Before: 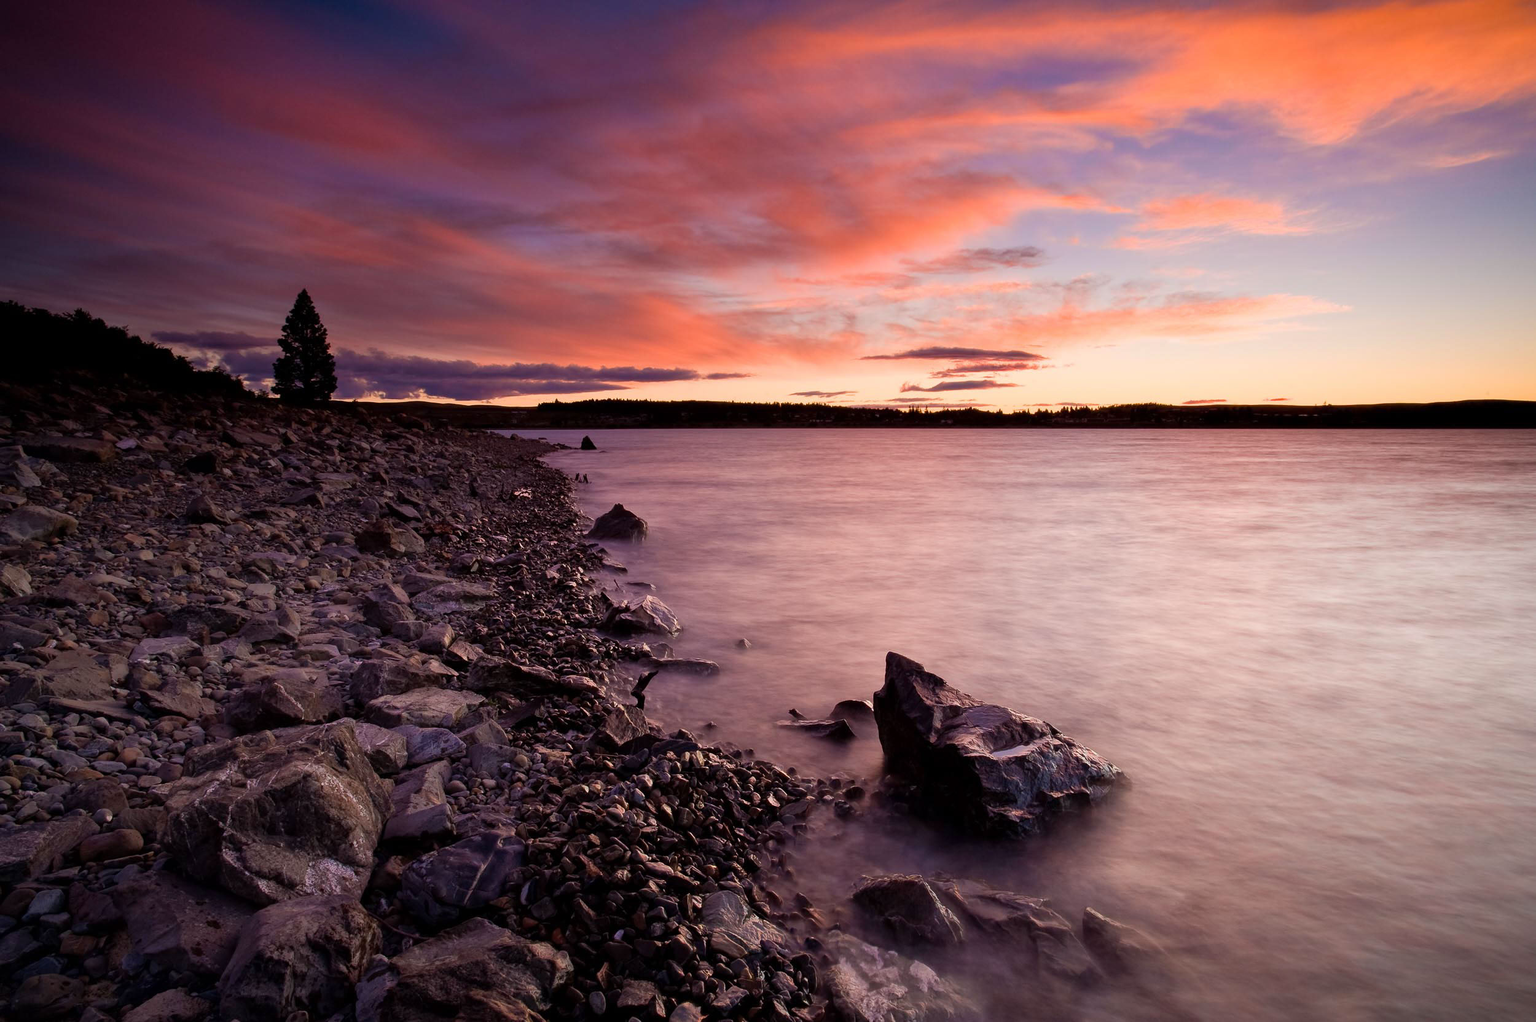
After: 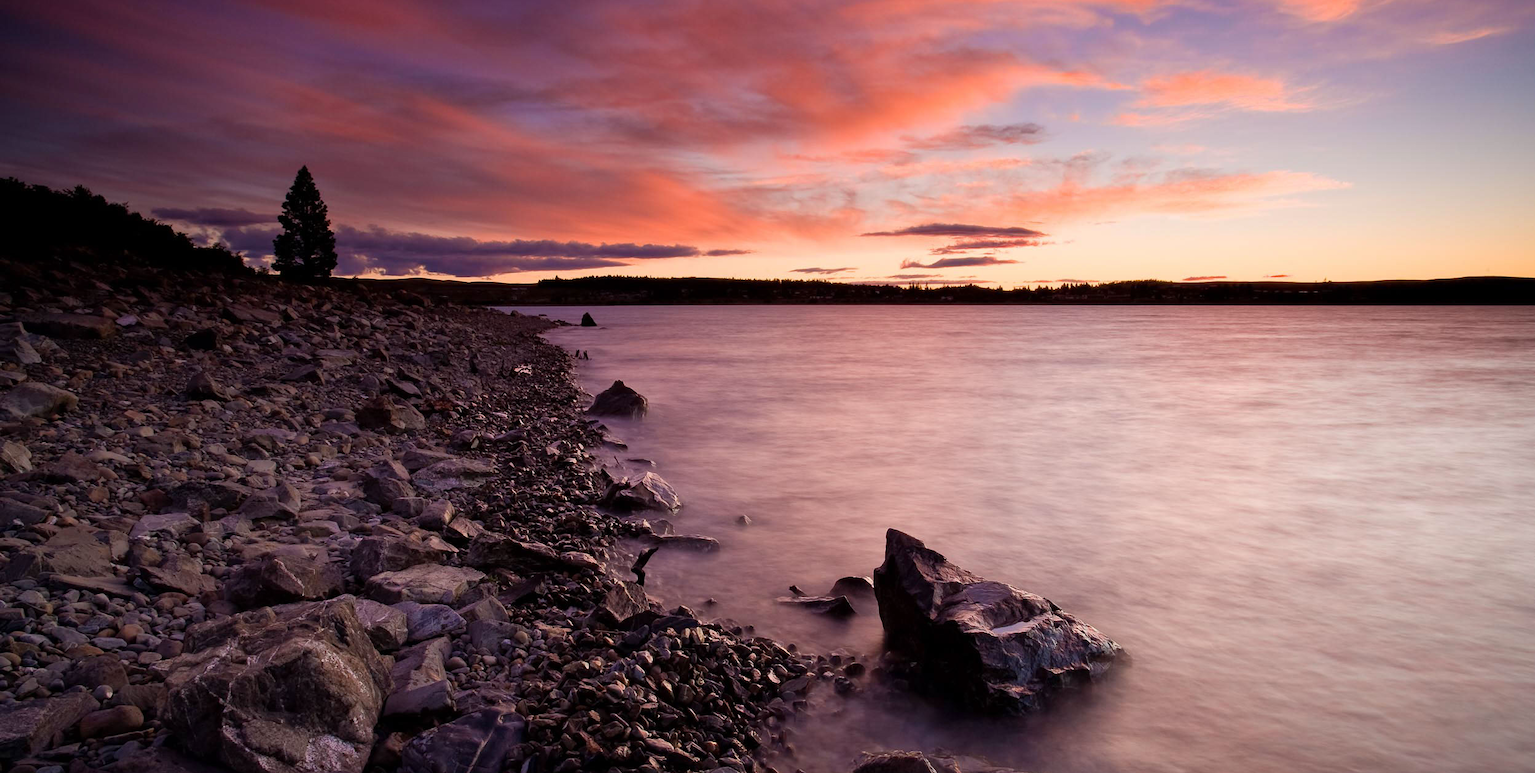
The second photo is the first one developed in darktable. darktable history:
crop and rotate: top 12.127%, bottom 12.163%
